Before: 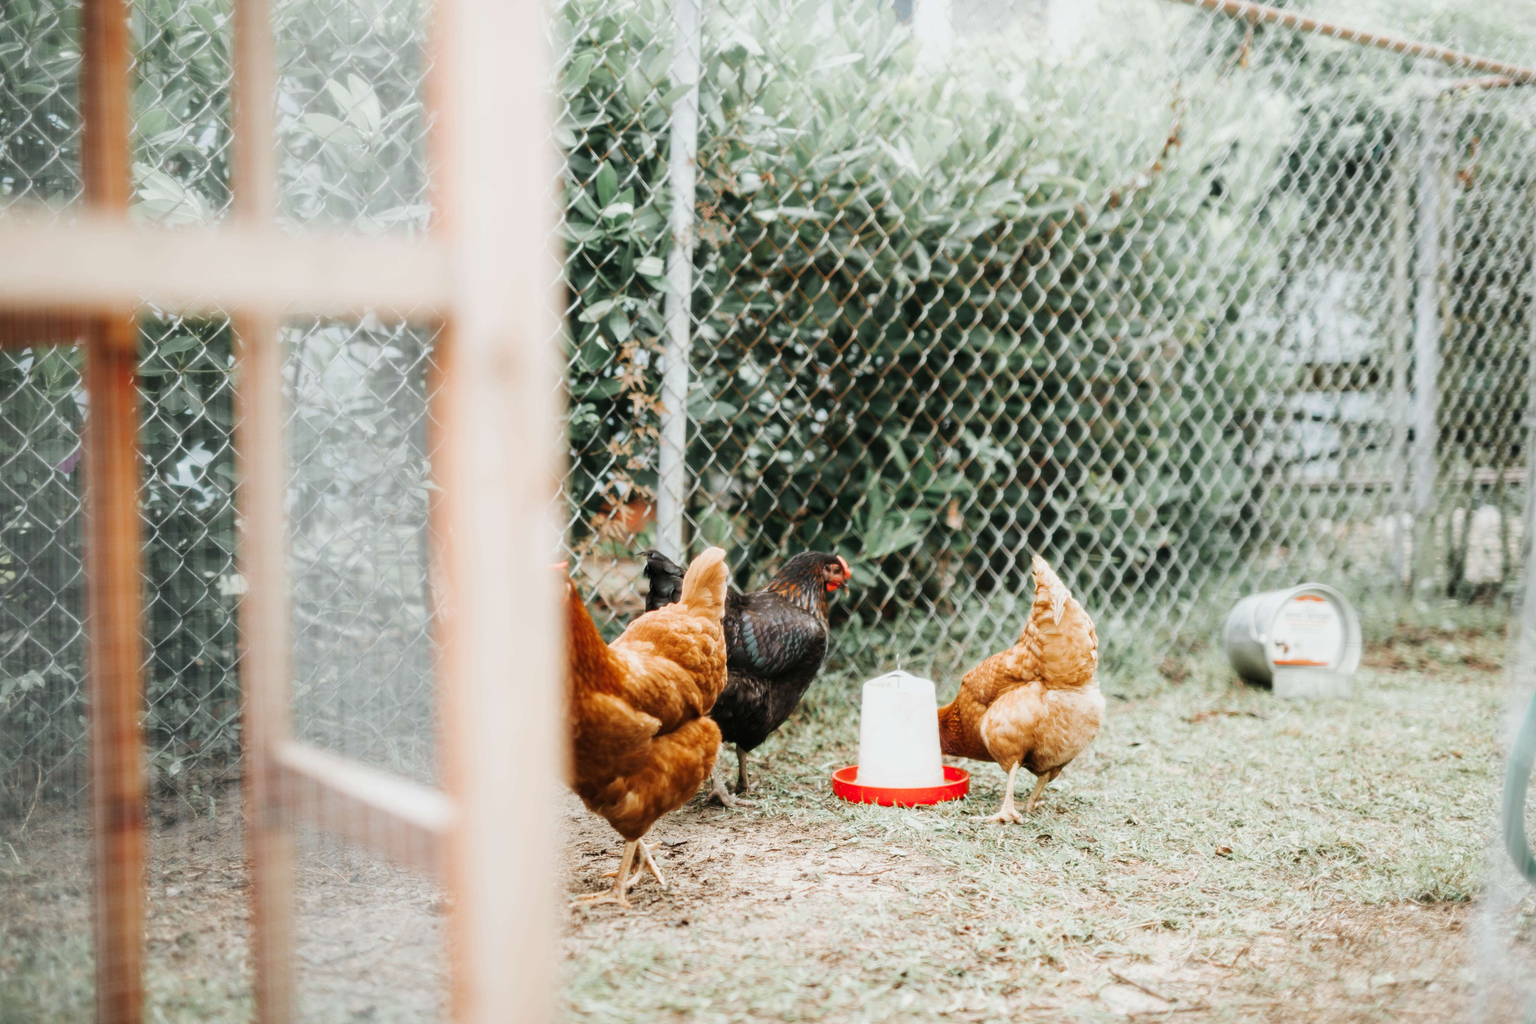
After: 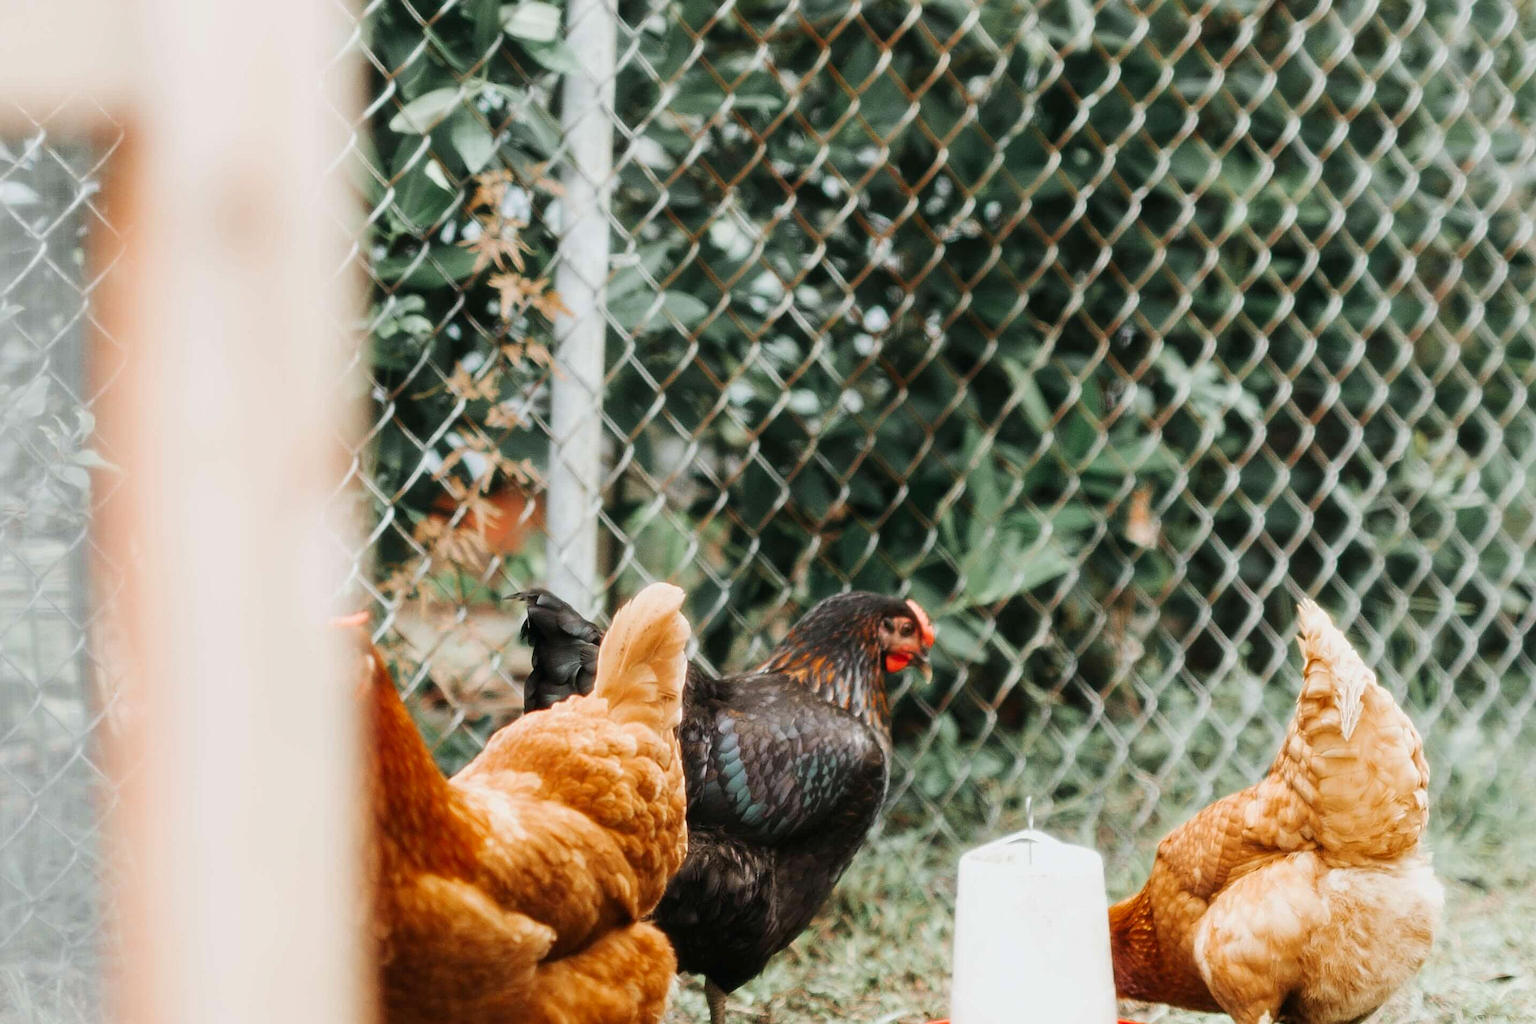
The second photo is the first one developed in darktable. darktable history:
crop: left 25%, top 25%, right 25%, bottom 25%
contrast brightness saturation: contrast 0.04, saturation 0.07
sharpen: on, module defaults
